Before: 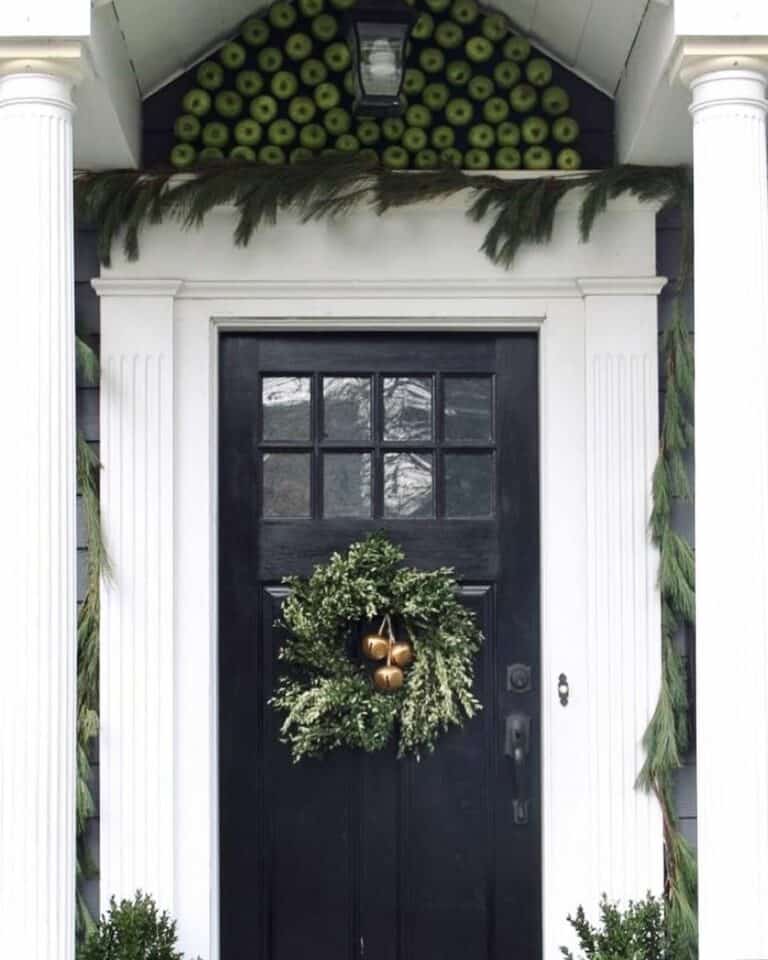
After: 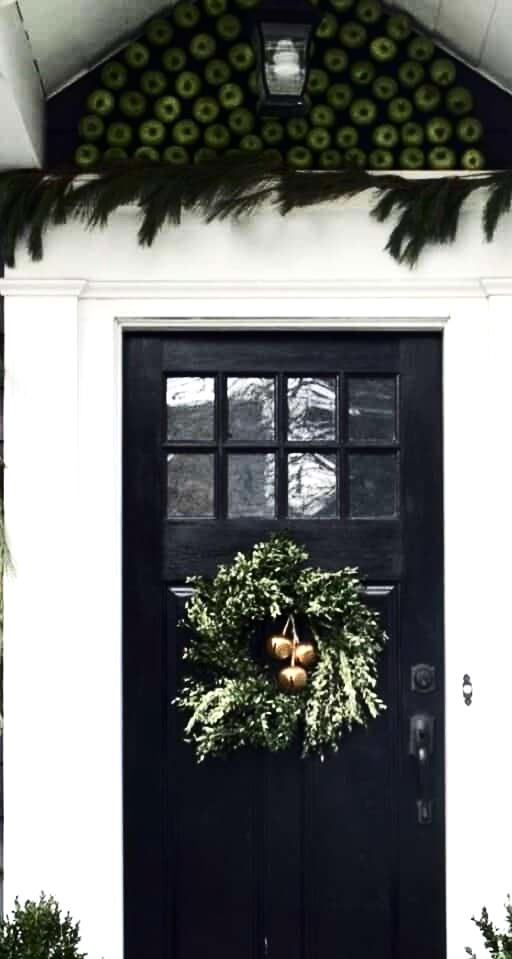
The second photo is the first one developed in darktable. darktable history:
contrast brightness saturation: contrast 0.224
tone equalizer: -8 EV -0.732 EV, -7 EV -0.696 EV, -6 EV -0.562 EV, -5 EV -0.36 EV, -3 EV 0.38 EV, -2 EV 0.6 EV, -1 EV 0.675 EV, +0 EV 0.756 EV, edges refinement/feathering 500, mask exposure compensation -1.57 EV, preserve details no
crop and rotate: left 12.516%, right 20.762%
